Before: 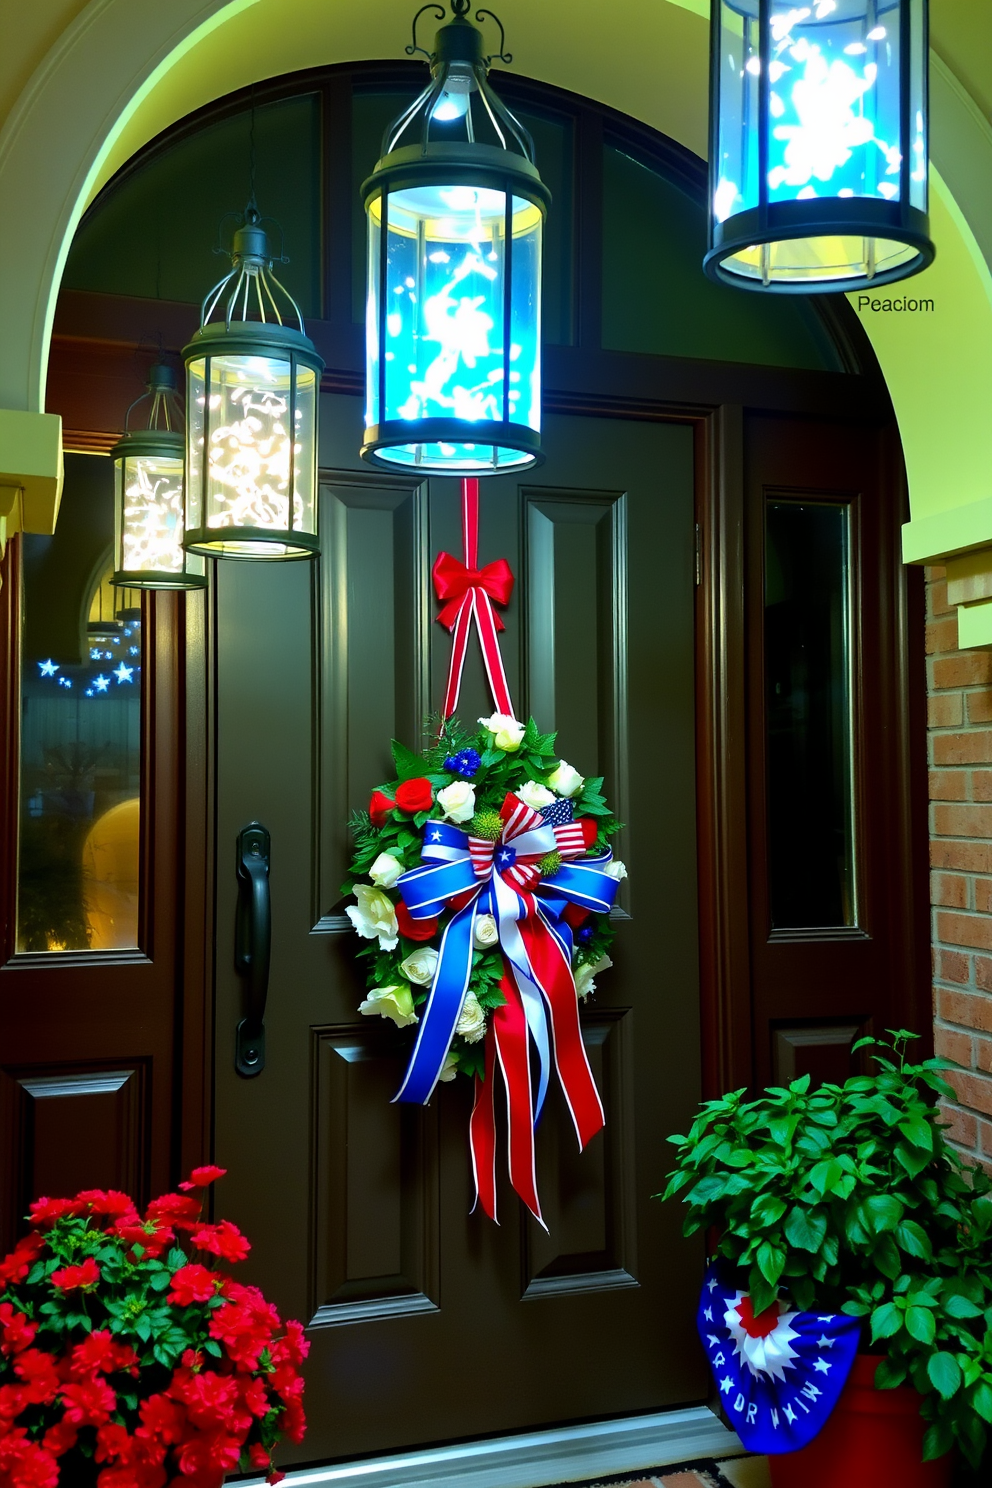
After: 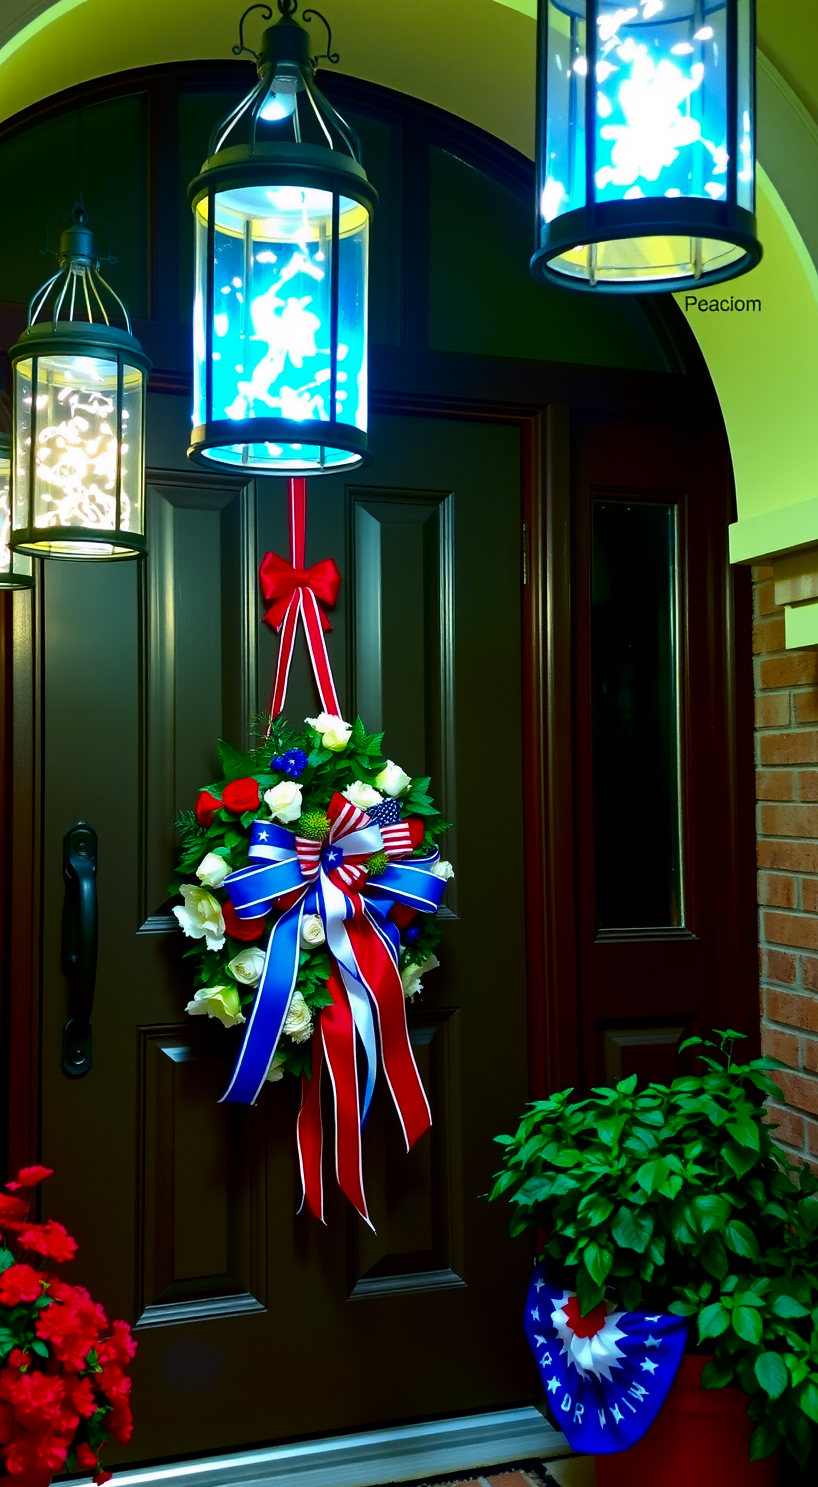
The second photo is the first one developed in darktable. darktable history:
crop: left 17.46%, bottom 0.024%
contrast brightness saturation: contrast 0.067, brightness -0.151, saturation 0.112
